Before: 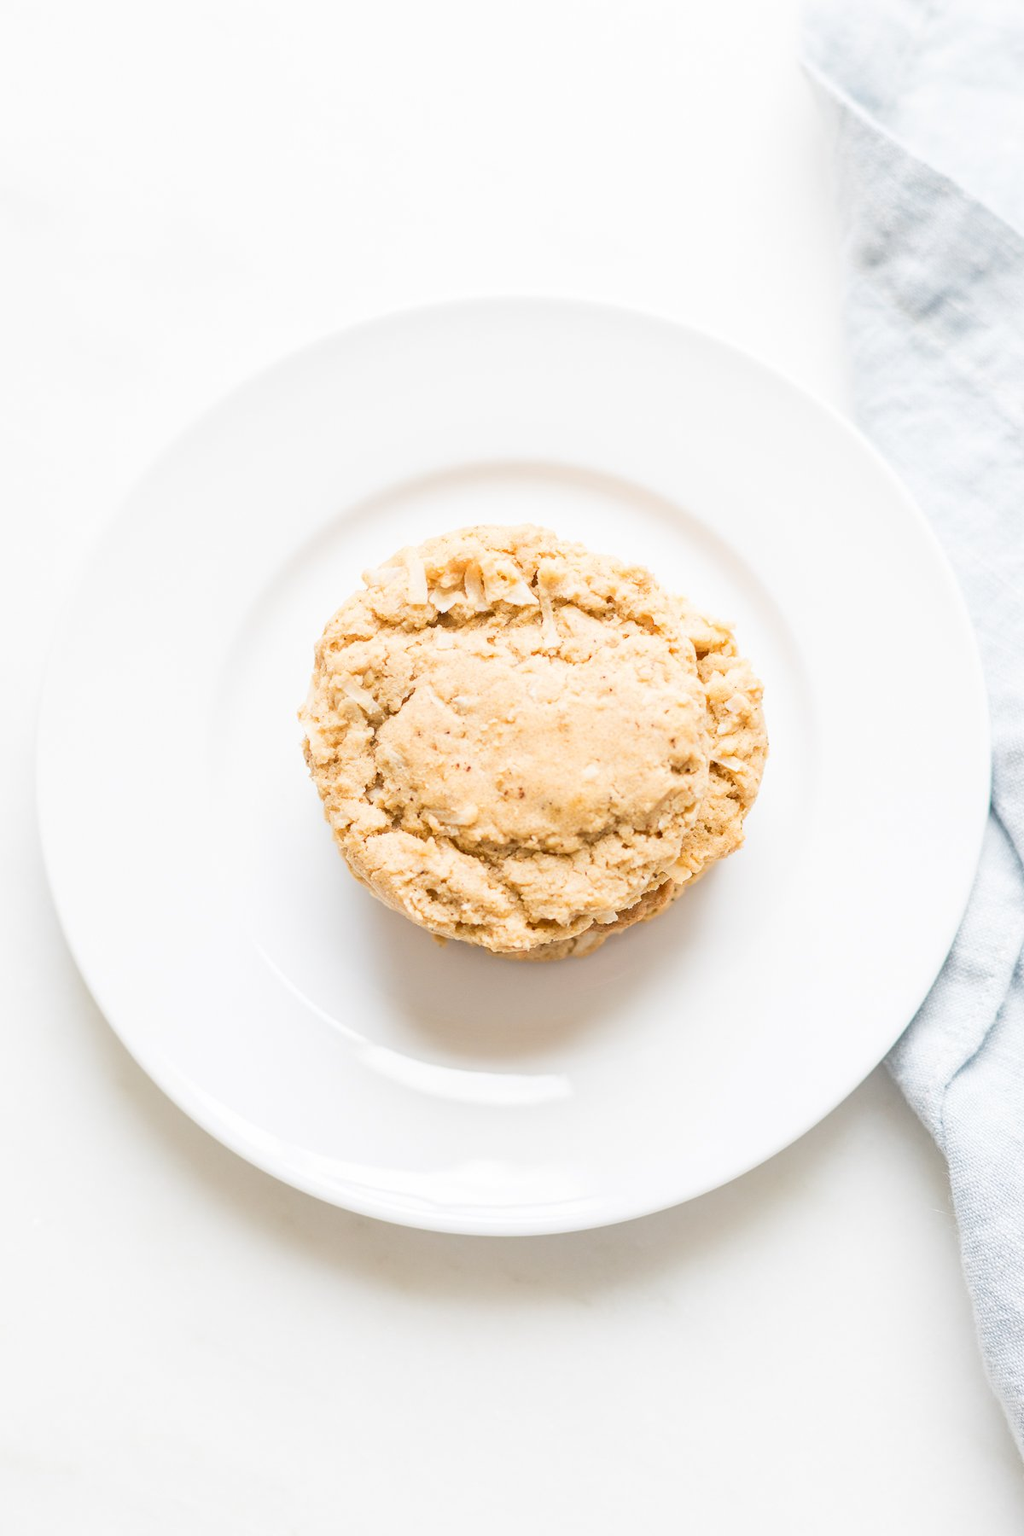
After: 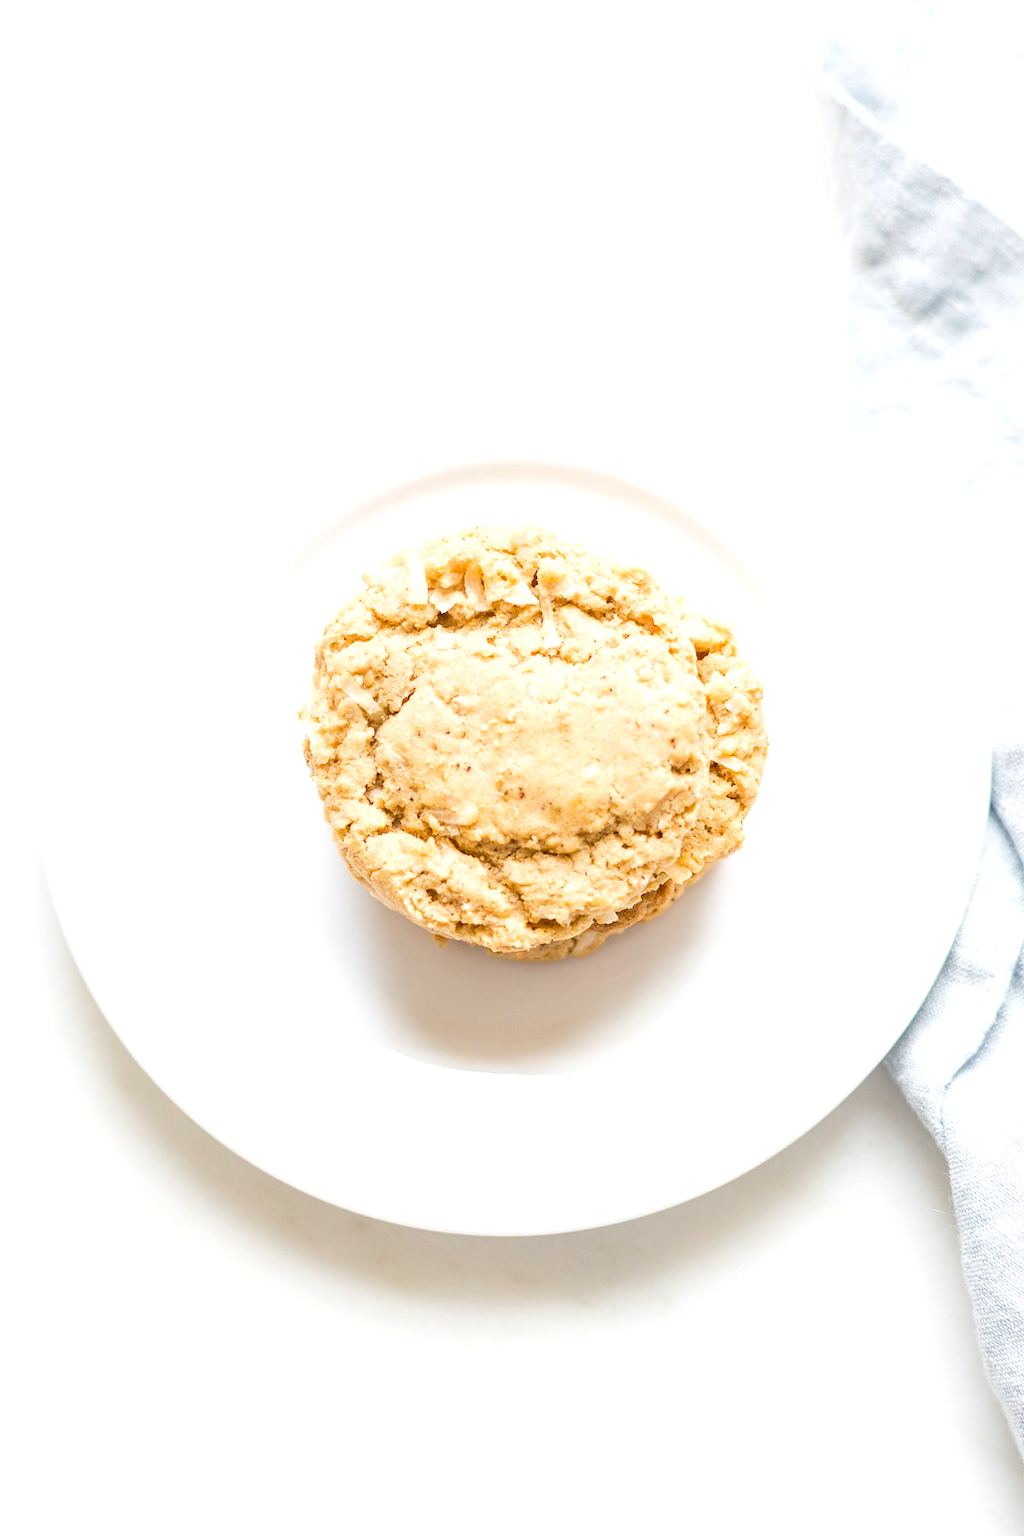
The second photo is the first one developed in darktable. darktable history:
local contrast: highlights 107%, shadows 101%, detail 119%, midtone range 0.2
color balance rgb: shadows lift › chroma 2.019%, shadows lift › hue 248.42°, perceptual saturation grading › global saturation -0.172%, perceptual brilliance grading › highlights 6.585%, perceptual brilliance grading › mid-tones 17.383%, perceptual brilliance grading › shadows -5.282%, global vibrance 20%
